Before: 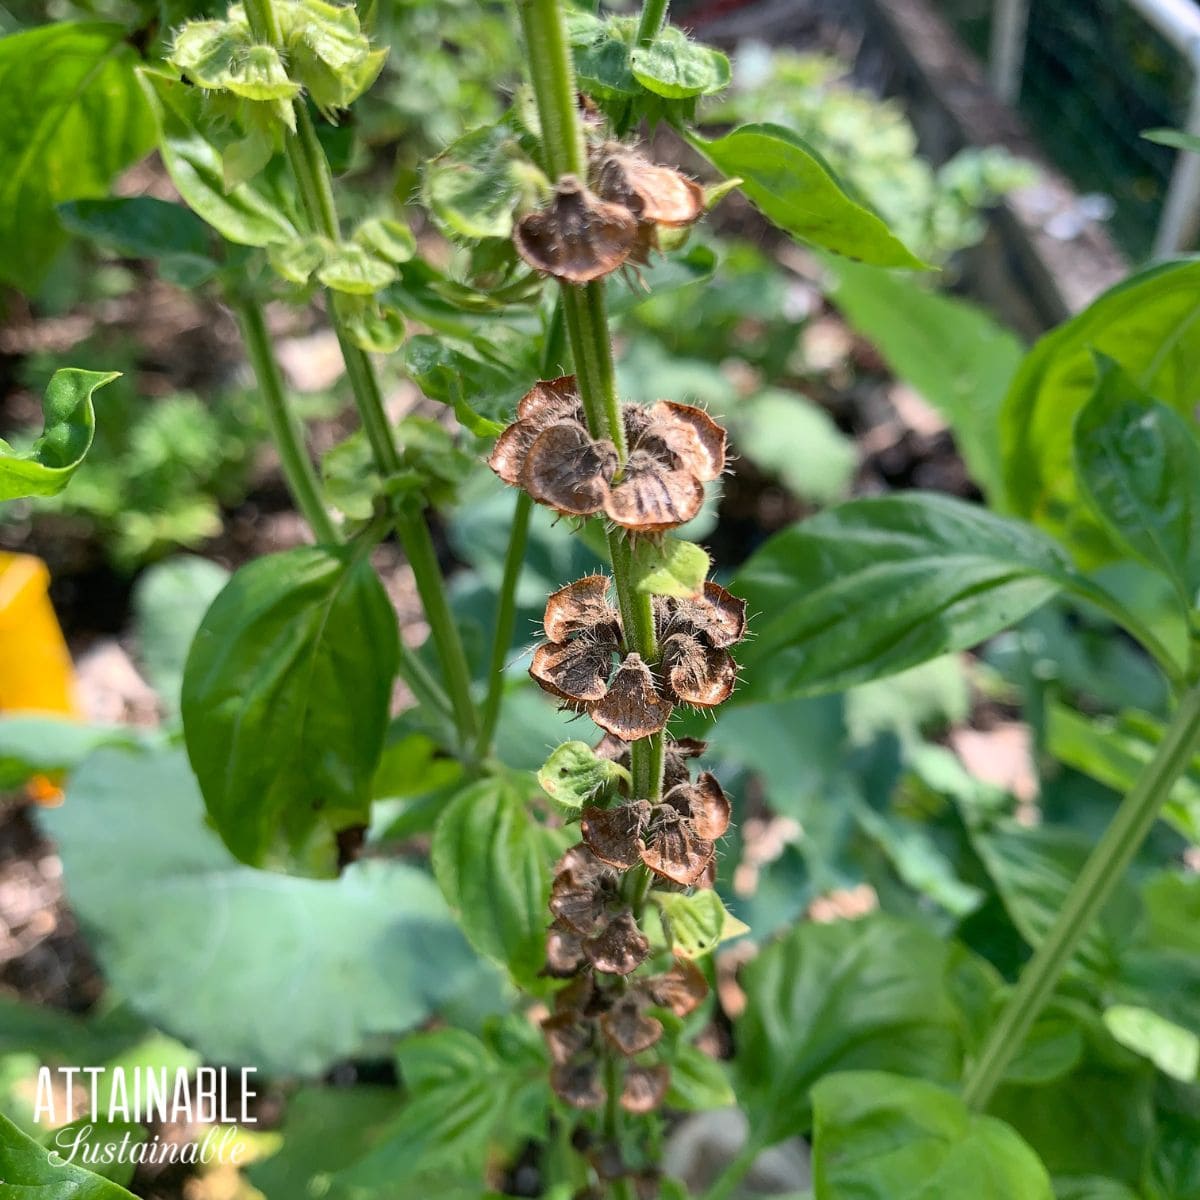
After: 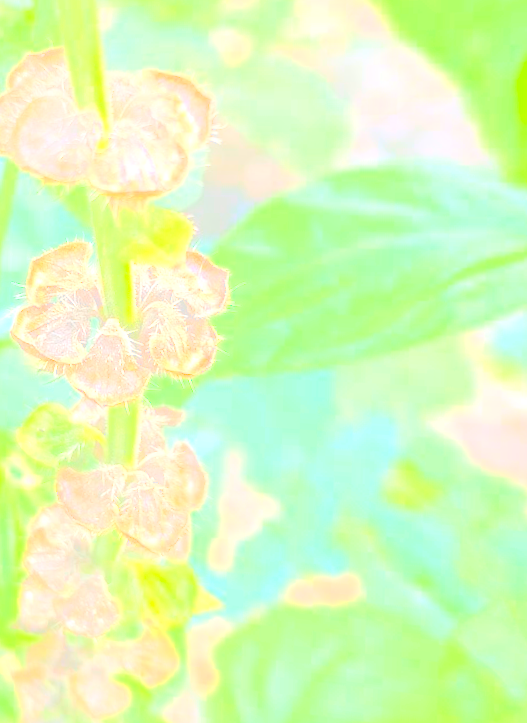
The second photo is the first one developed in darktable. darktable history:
crop: left 35.432%, top 26.233%, right 20.145%, bottom 3.432%
tone equalizer: -8 EV -0.417 EV, -7 EV -0.389 EV, -6 EV -0.333 EV, -5 EV -0.222 EV, -3 EV 0.222 EV, -2 EV 0.333 EV, -1 EV 0.389 EV, +0 EV 0.417 EV, edges refinement/feathering 500, mask exposure compensation -1.57 EV, preserve details no
exposure: black level correction 0.001, exposure 1.822 EV, compensate exposure bias true, compensate highlight preservation false
rotate and perspective: rotation 1.69°, lens shift (vertical) -0.023, lens shift (horizontal) -0.291, crop left 0.025, crop right 0.988, crop top 0.092, crop bottom 0.842
bloom: size 38%, threshold 95%, strength 30%
